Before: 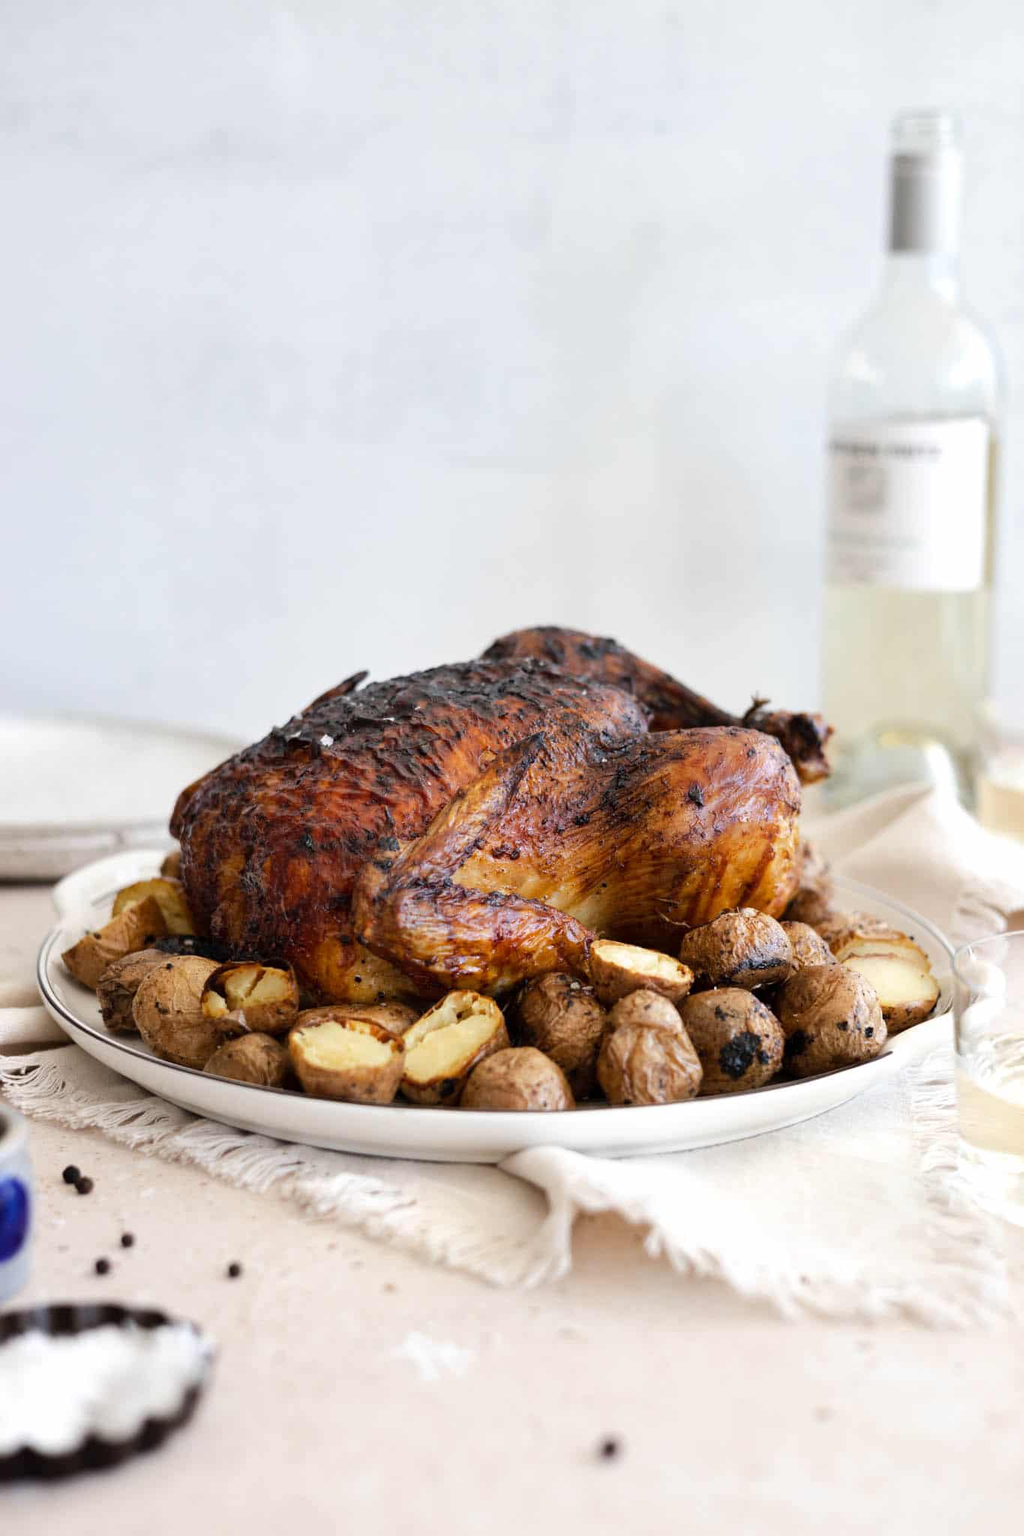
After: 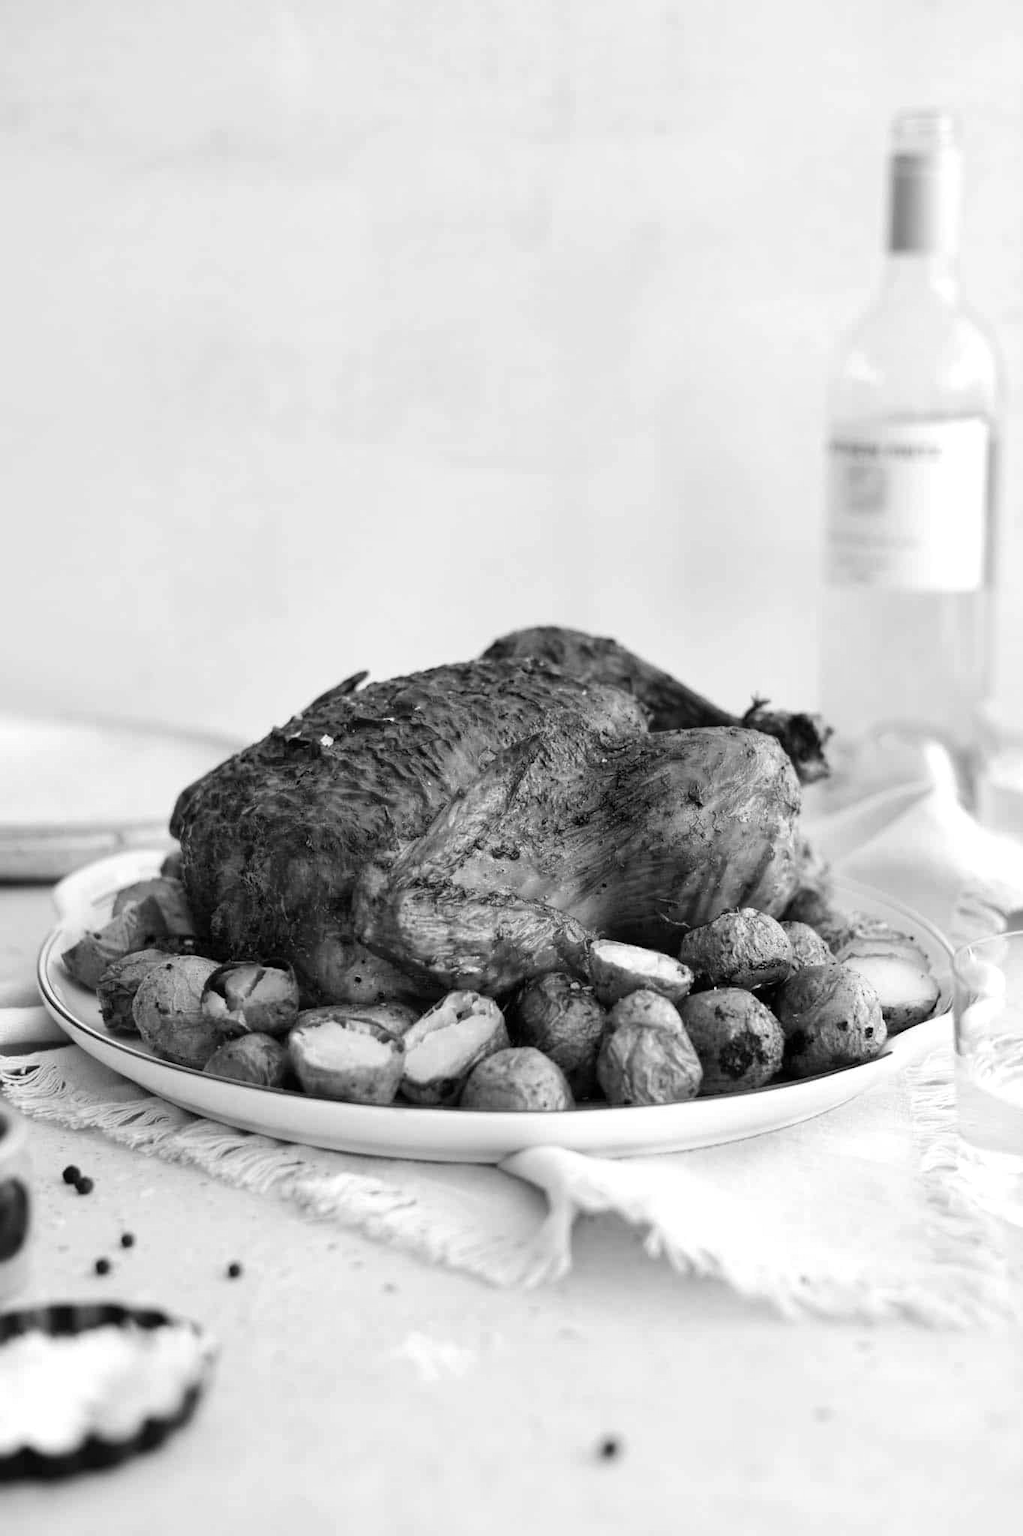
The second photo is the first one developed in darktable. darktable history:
white balance: red 1.004, blue 1.096
color contrast: green-magenta contrast 1.1, blue-yellow contrast 1.1, unbound 0
monochrome: on, module defaults
